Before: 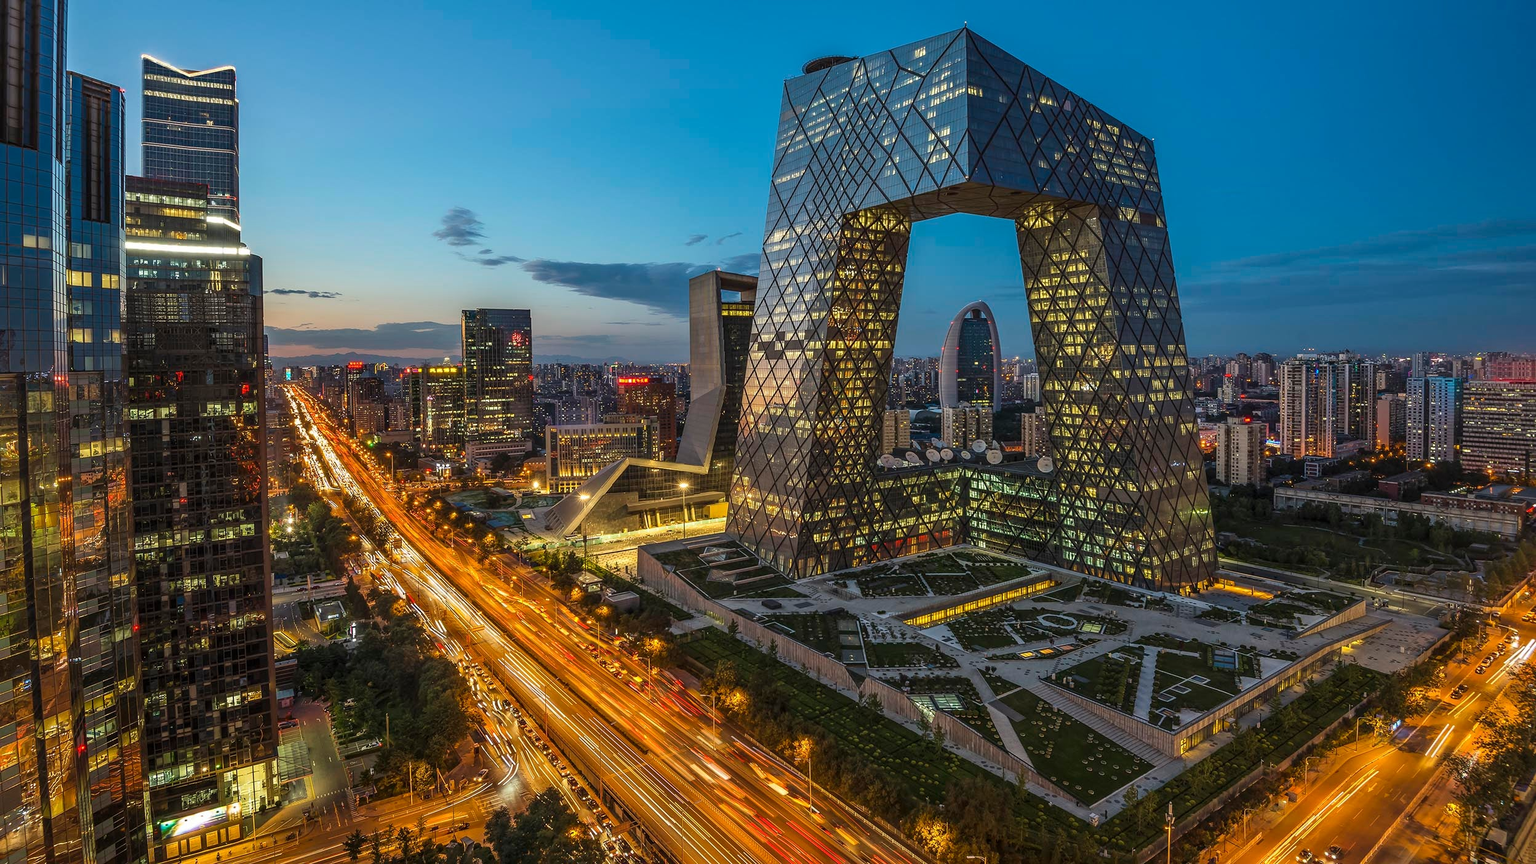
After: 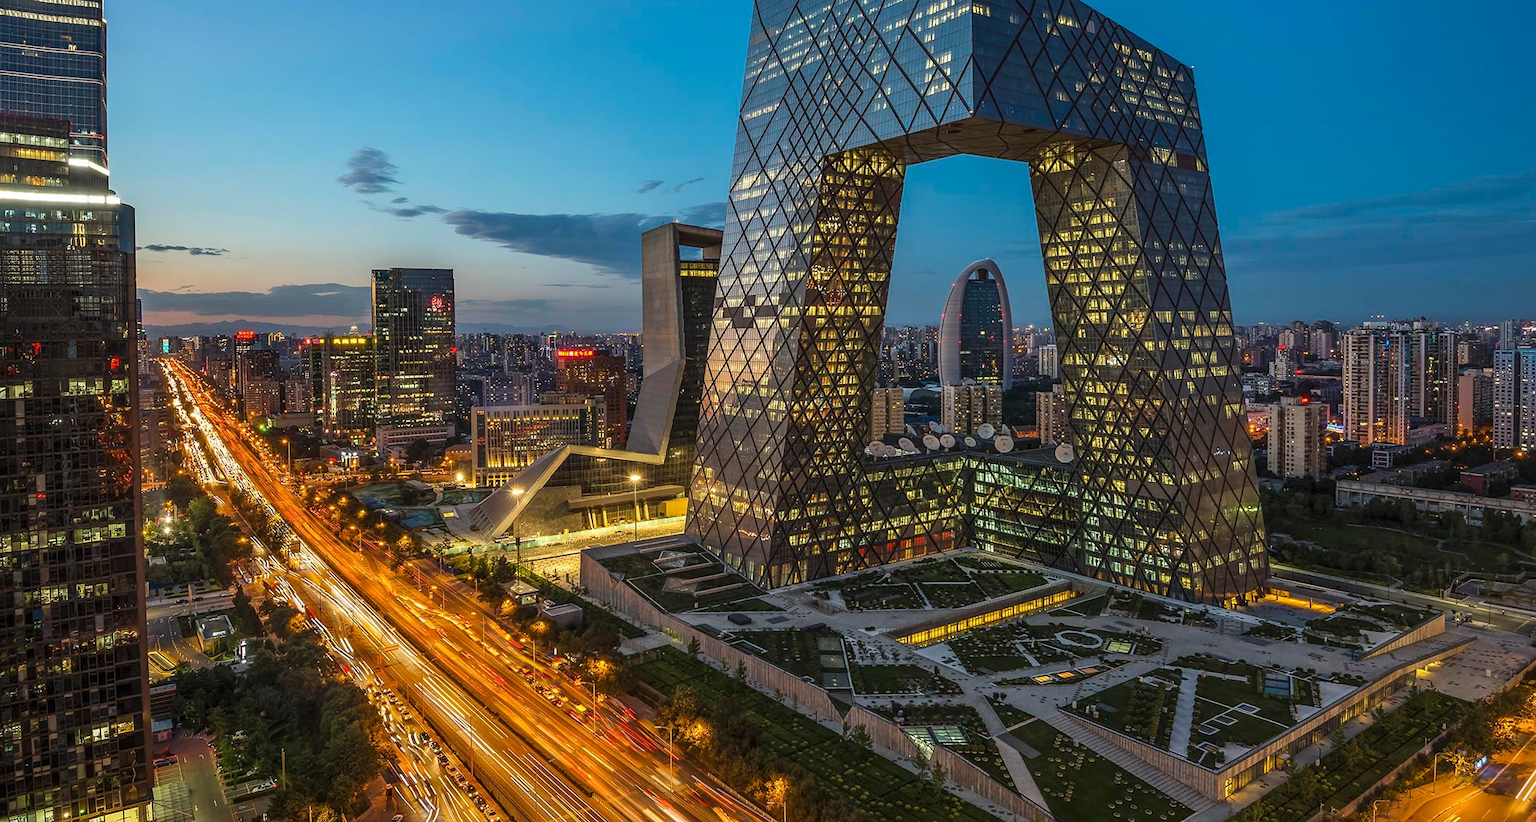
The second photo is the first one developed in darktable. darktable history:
crop and rotate: left 9.697%, top 9.63%, right 6.069%, bottom 10.236%
